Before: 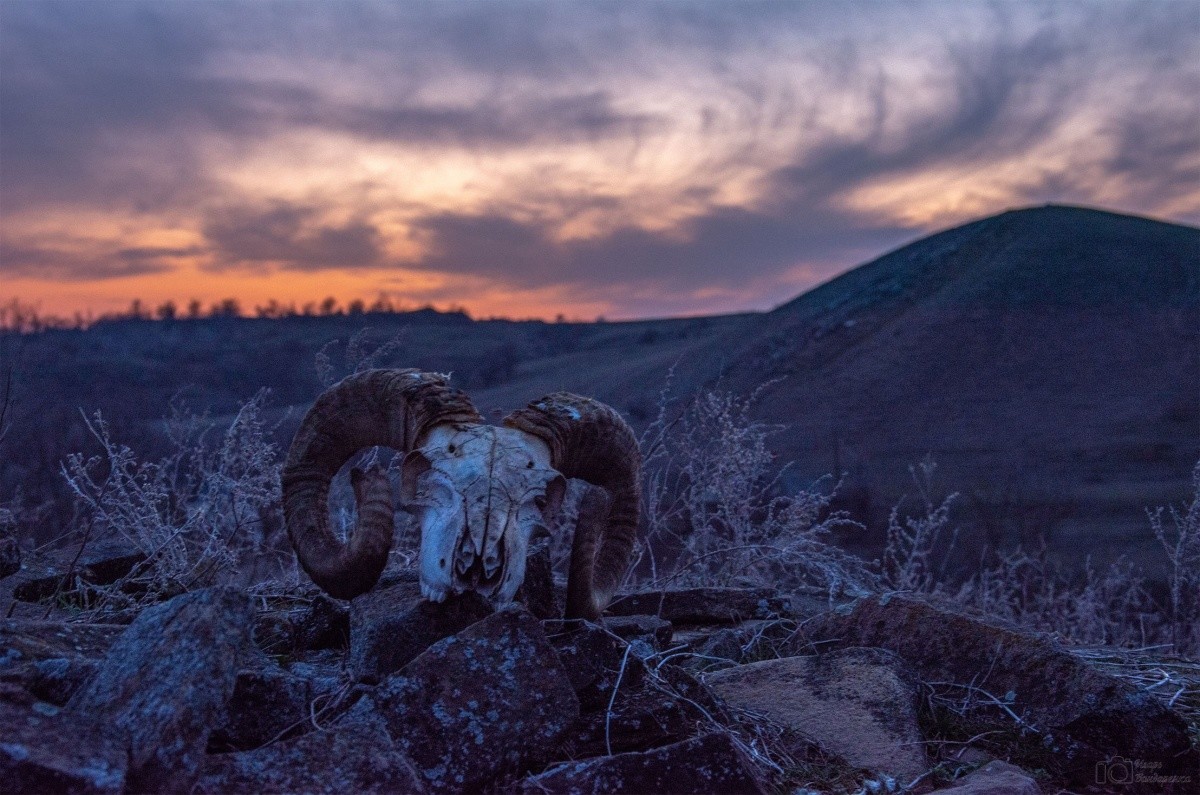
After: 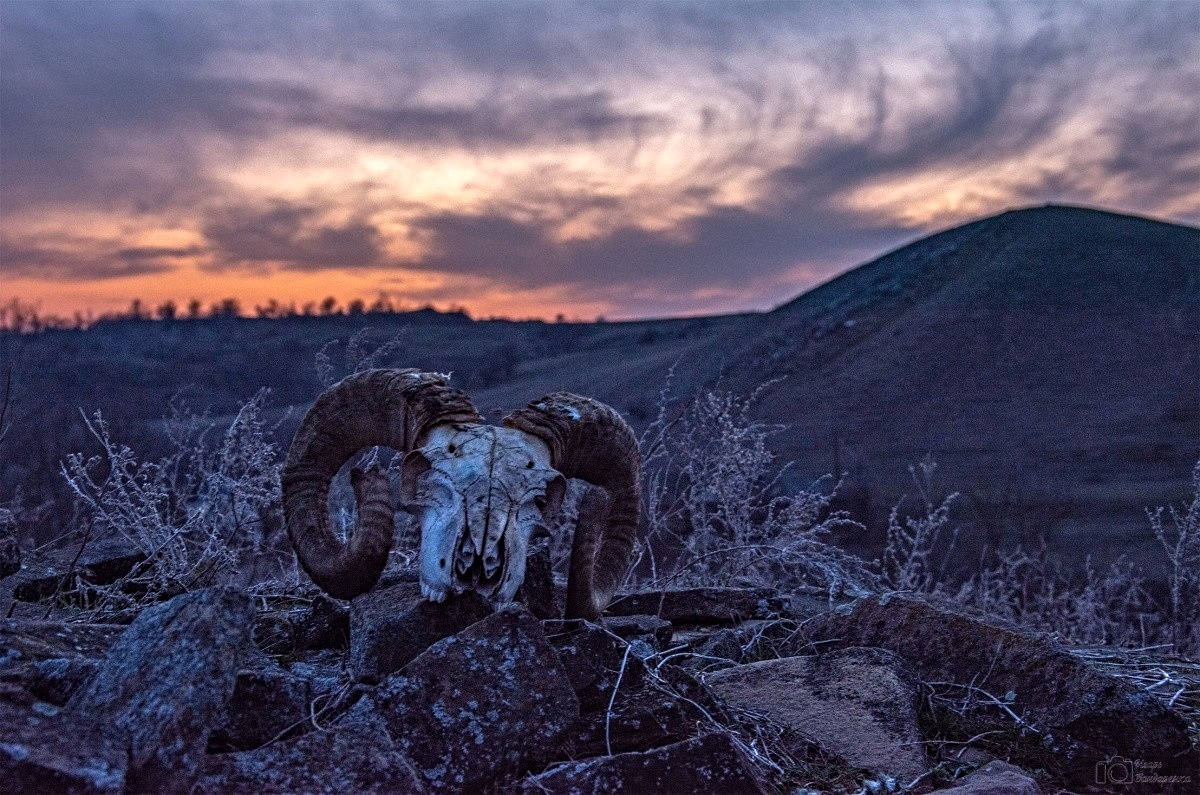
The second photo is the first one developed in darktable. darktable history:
contrast equalizer: octaves 7, y [[0.506, 0.531, 0.562, 0.606, 0.638, 0.669], [0.5 ×6], [0.5 ×6], [0 ×6], [0 ×6]]
exposure: black level correction -0.003, exposure 0.04 EV, compensate highlight preservation false
